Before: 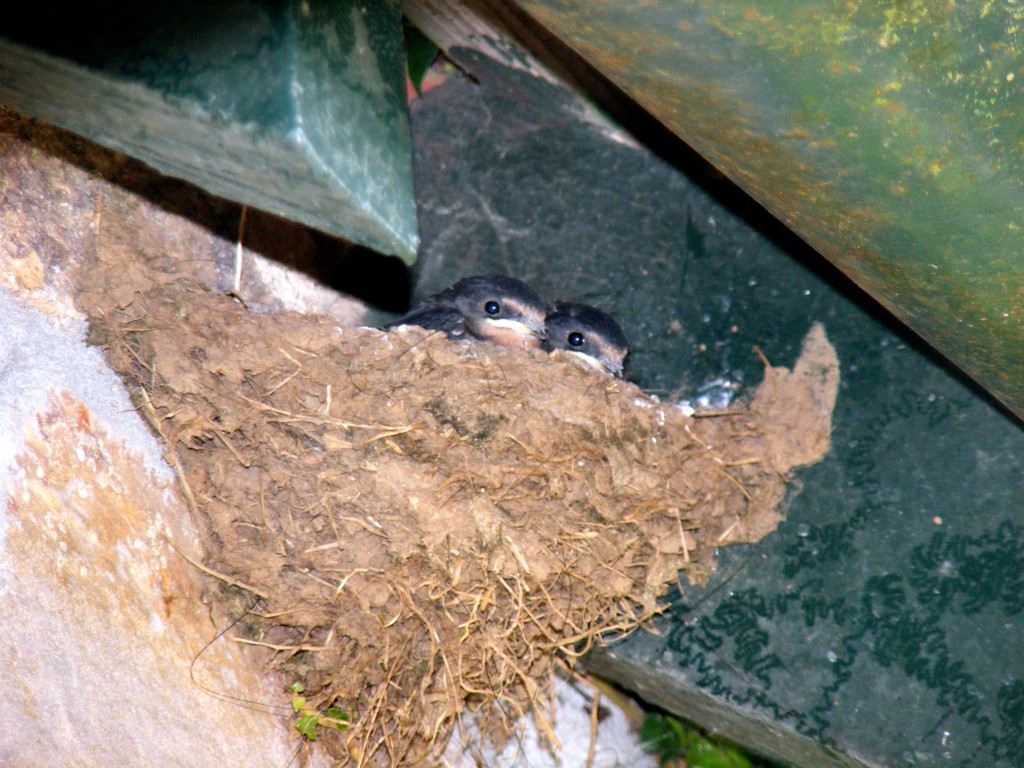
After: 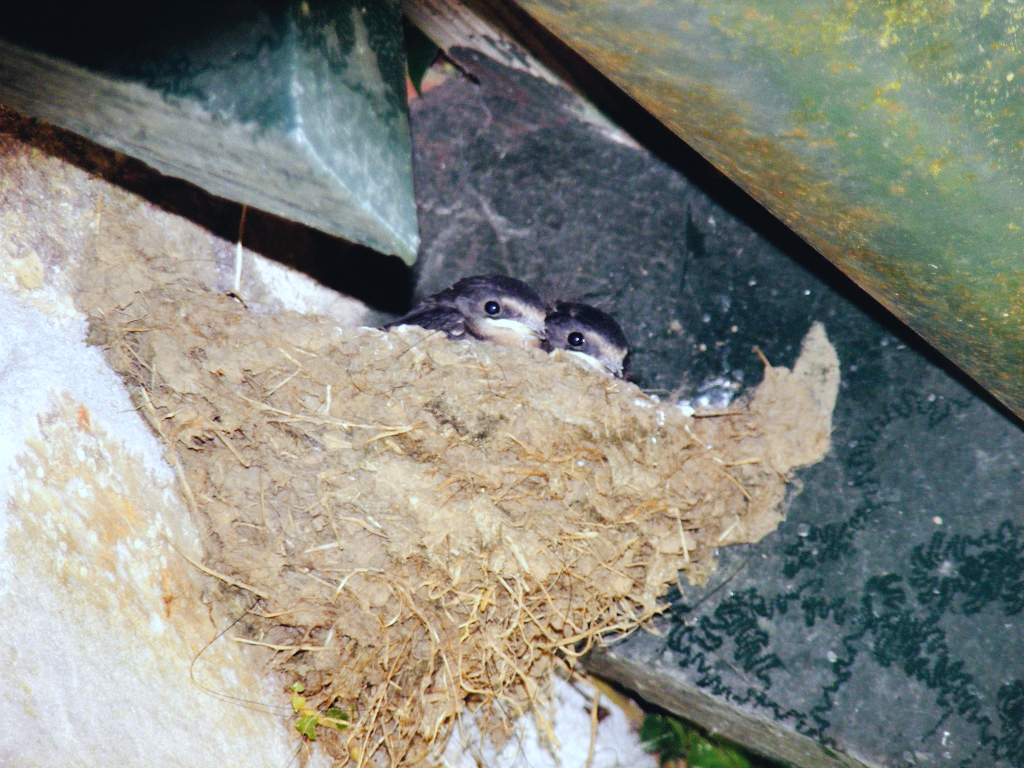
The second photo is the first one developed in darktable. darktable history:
tone curve: curves: ch0 [(0, 0) (0.003, 0.034) (0.011, 0.038) (0.025, 0.046) (0.044, 0.054) (0.069, 0.06) (0.1, 0.079) (0.136, 0.114) (0.177, 0.151) (0.224, 0.213) (0.277, 0.293) (0.335, 0.385) (0.399, 0.482) (0.468, 0.578) (0.543, 0.655) (0.623, 0.724) (0.709, 0.786) (0.801, 0.854) (0.898, 0.922) (1, 1)], preserve colors none
color look up table: target L [95.95, 89.26, 89.39, 82.88, 81.69, 75.37, 75.76, 69.85, 65.47, 61.41, 61.46, 47.37, 44.79, 45.73, 26.12, 200.46, 81.7, 80.4, 67.67, 65.89, 52.44, 46.42, 49.25, 42.3, 37.33, 32.79, 29.81, 27.45, 0.786, 88.3, 81.7, 59.23, 64.61, 58.58, 50.75, 57.81, 41.01, 44.34, 40.78, 35.34, 32.15, 23.02, 13.19, 88.38, 70.18, 50.59, 47.96, 40.19, 30.84], target a [-10.9, -27.11, -32.42, -59.97, -45.78, -8.24, -12.19, -68.91, -67.45, -45.05, -5.355, -20.53, -35.79, -18.99, -20.68, 0, -5.561, 9.093, 31.59, 39.3, 0.326, 61.01, 21.28, 29.89, 38.39, 43.2, 5.783, 4.109, -0.581, 14.72, -0.723, 42.22, 72.26, 68.12, 13.31, 30.24, 36.04, 69.09, 45.28, 41.9, 48.14, 15.79, 27.18, -35.18, -21.2, -18.91, -3.882, -15.94, -3.335], target b [8.416, 24.84, 65.24, 6.673, -7.635, 62.63, 37.91, 37.49, 49.29, 17.79, 6.387, 36.46, 26.03, 11.49, 14.77, 0, 83.57, 3.105, 55.36, 28.43, 24.73, 22.76, 2.852, 34.35, 6.307, 25.2, 7.493, 25.16, -8.353, -15.19, -14.83, -8.185, -52.23, -30.86, -70.48, -24.86, -54.81, -42.33, -80.37, -11.84, -55.68, -39.27, -23.66, -16.68, -35.88, -35.76, -36.6, -11.02, -19.06], num patches 49
